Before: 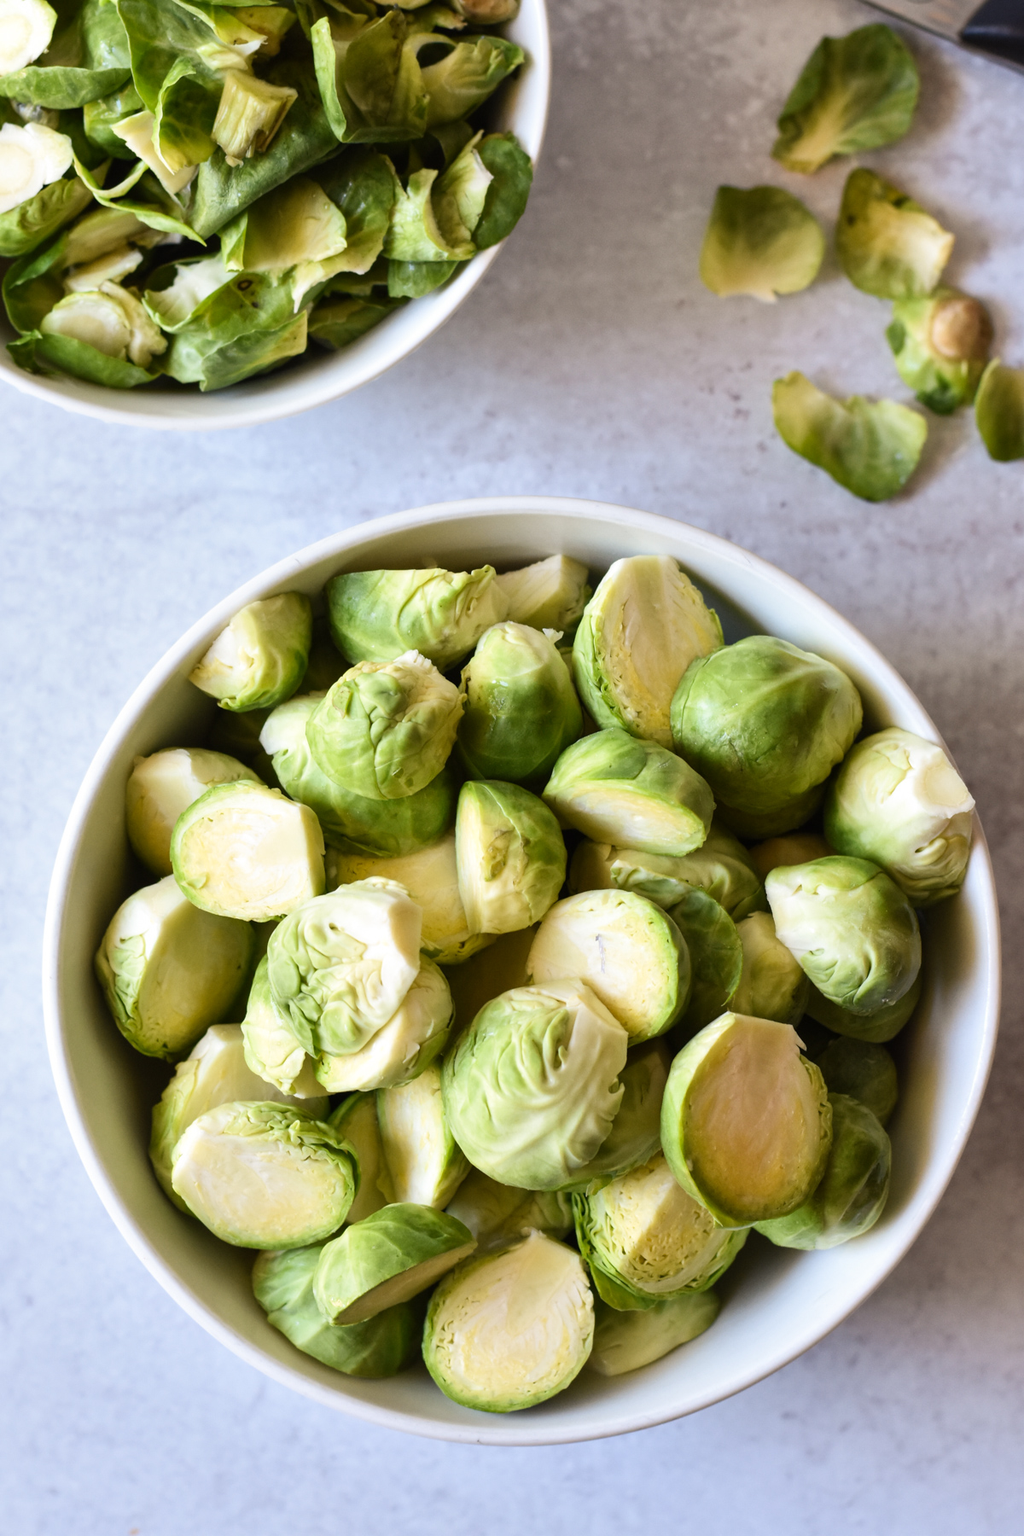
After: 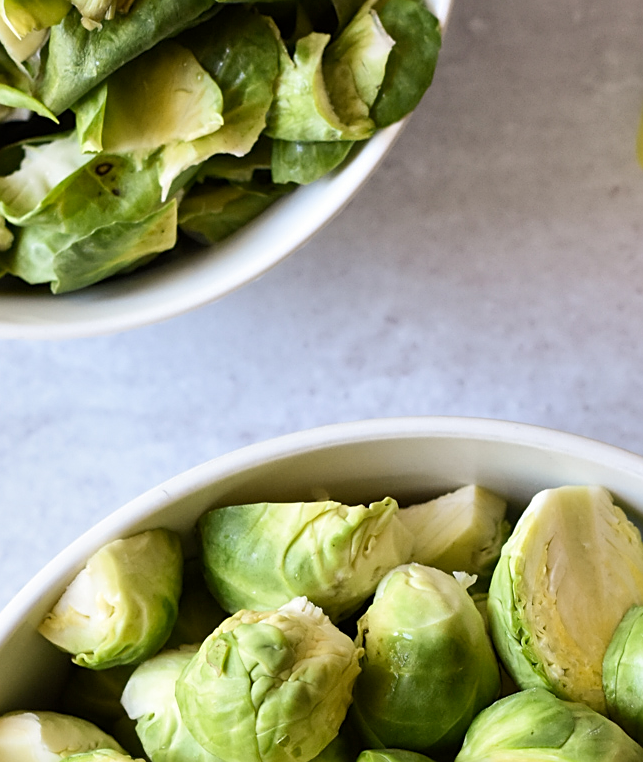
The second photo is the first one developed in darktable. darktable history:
sharpen: on, module defaults
exposure: black level correction 0.002, compensate highlight preservation false
crop: left 15.277%, top 9.175%, right 31.097%, bottom 48.449%
